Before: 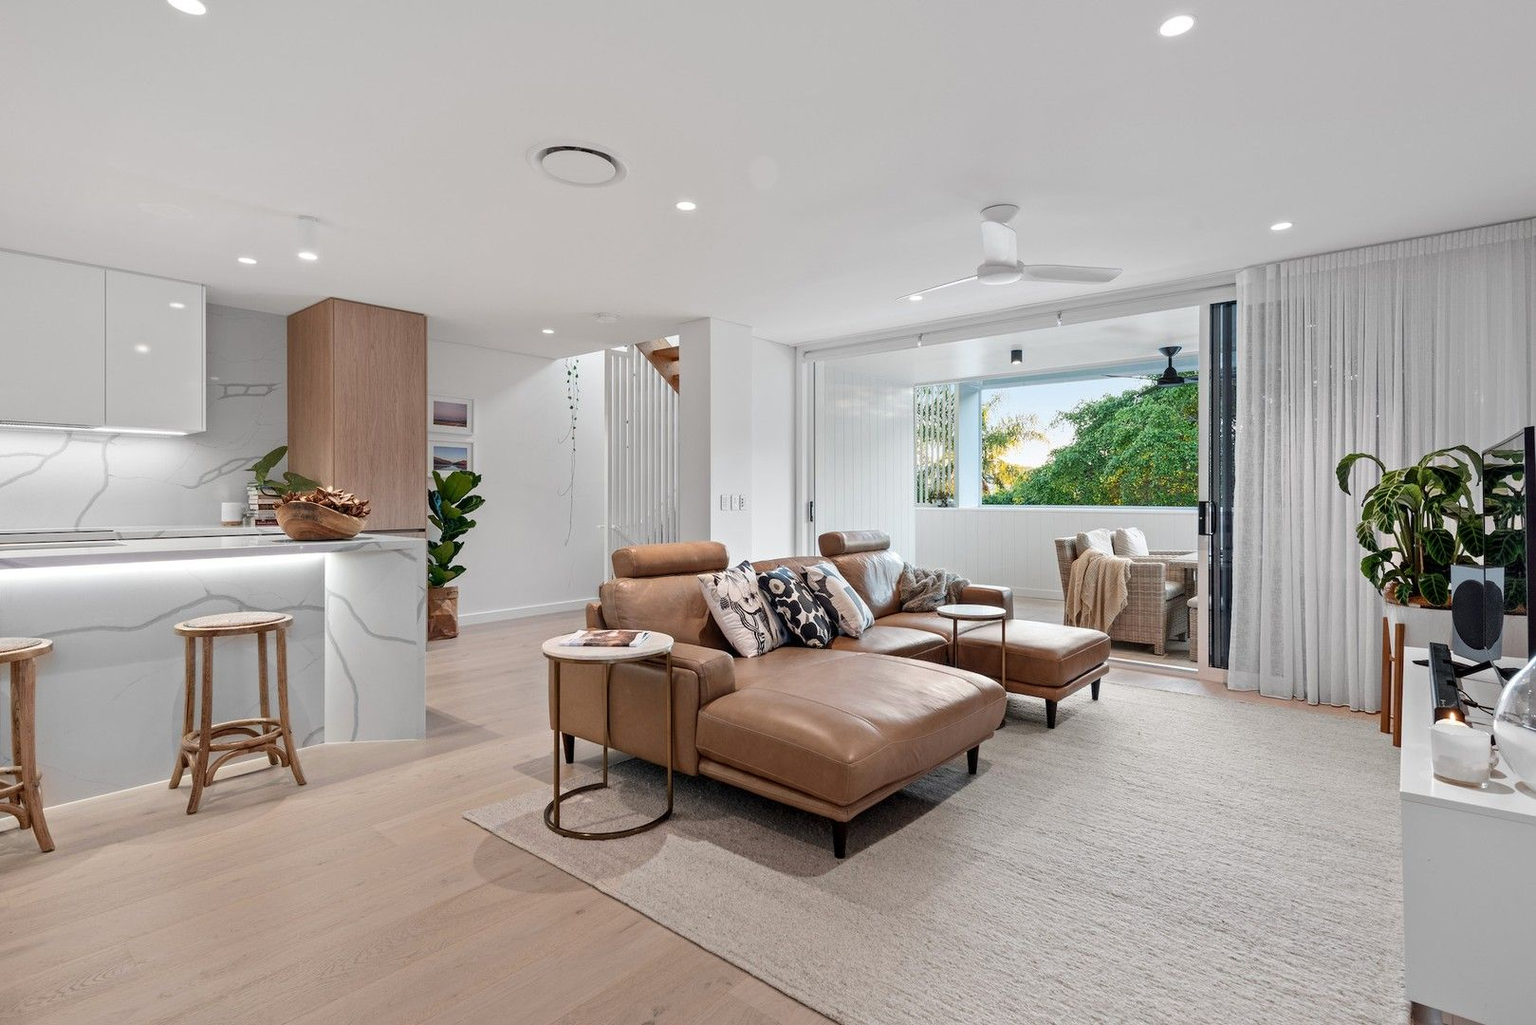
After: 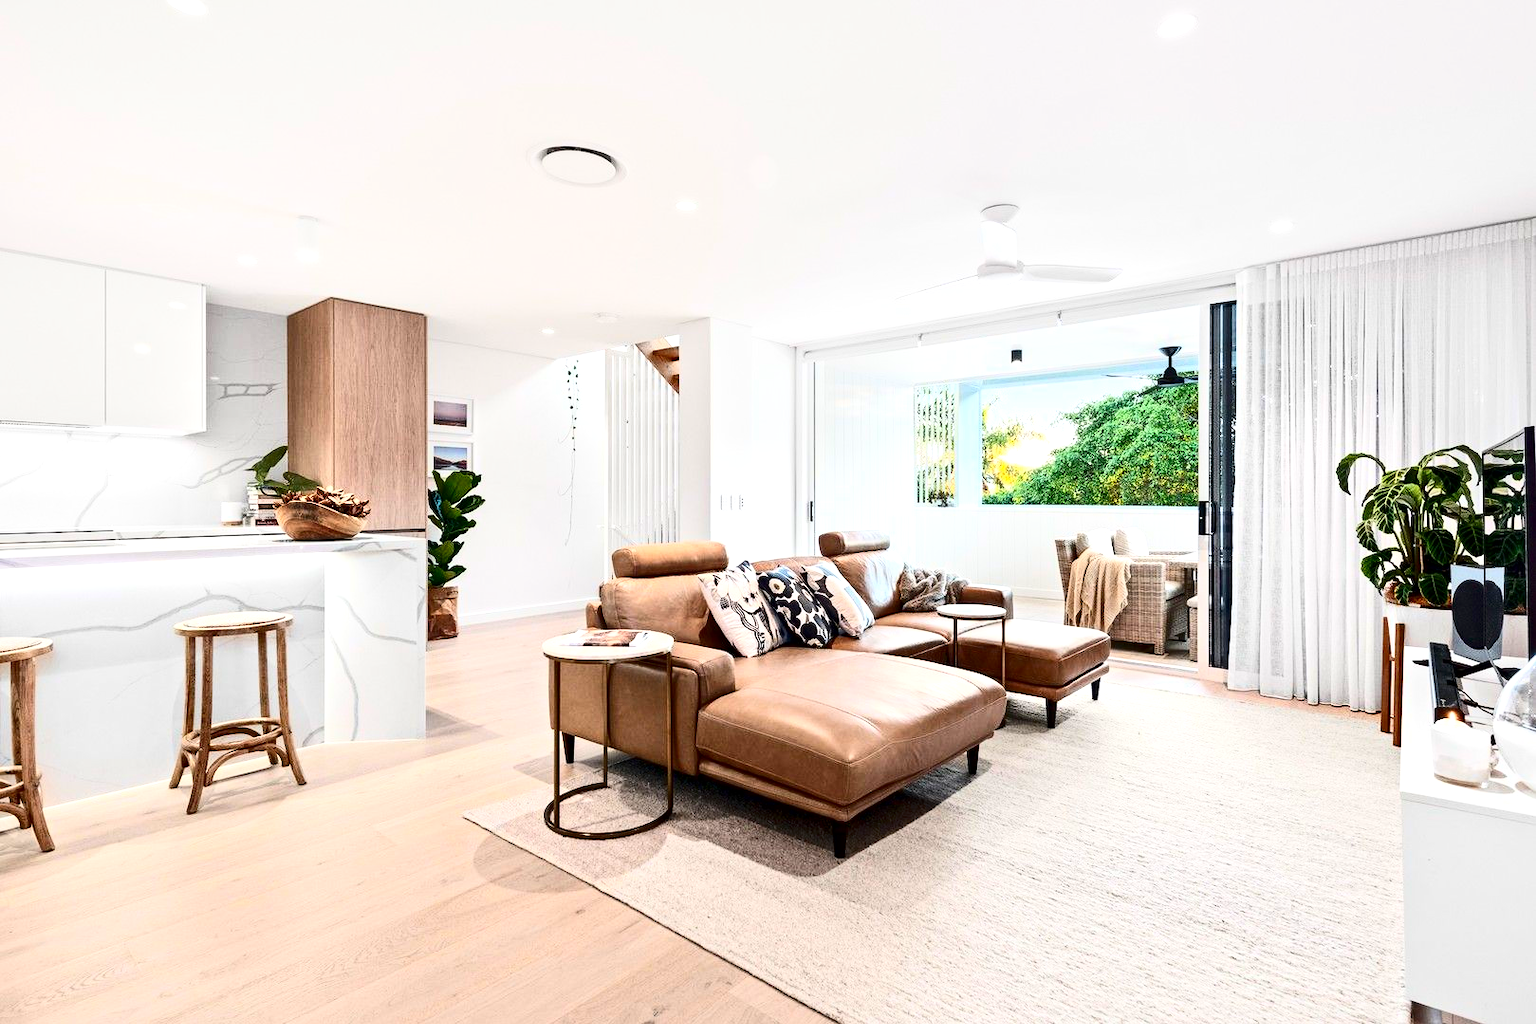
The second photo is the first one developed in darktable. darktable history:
local contrast: mode bilateral grid, contrast 20, coarseness 50, detail 130%, midtone range 0.2
exposure: exposure 0.636 EV, compensate highlight preservation false
contrast brightness saturation: contrast 0.4, brightness 0.05, saturation 0.25
